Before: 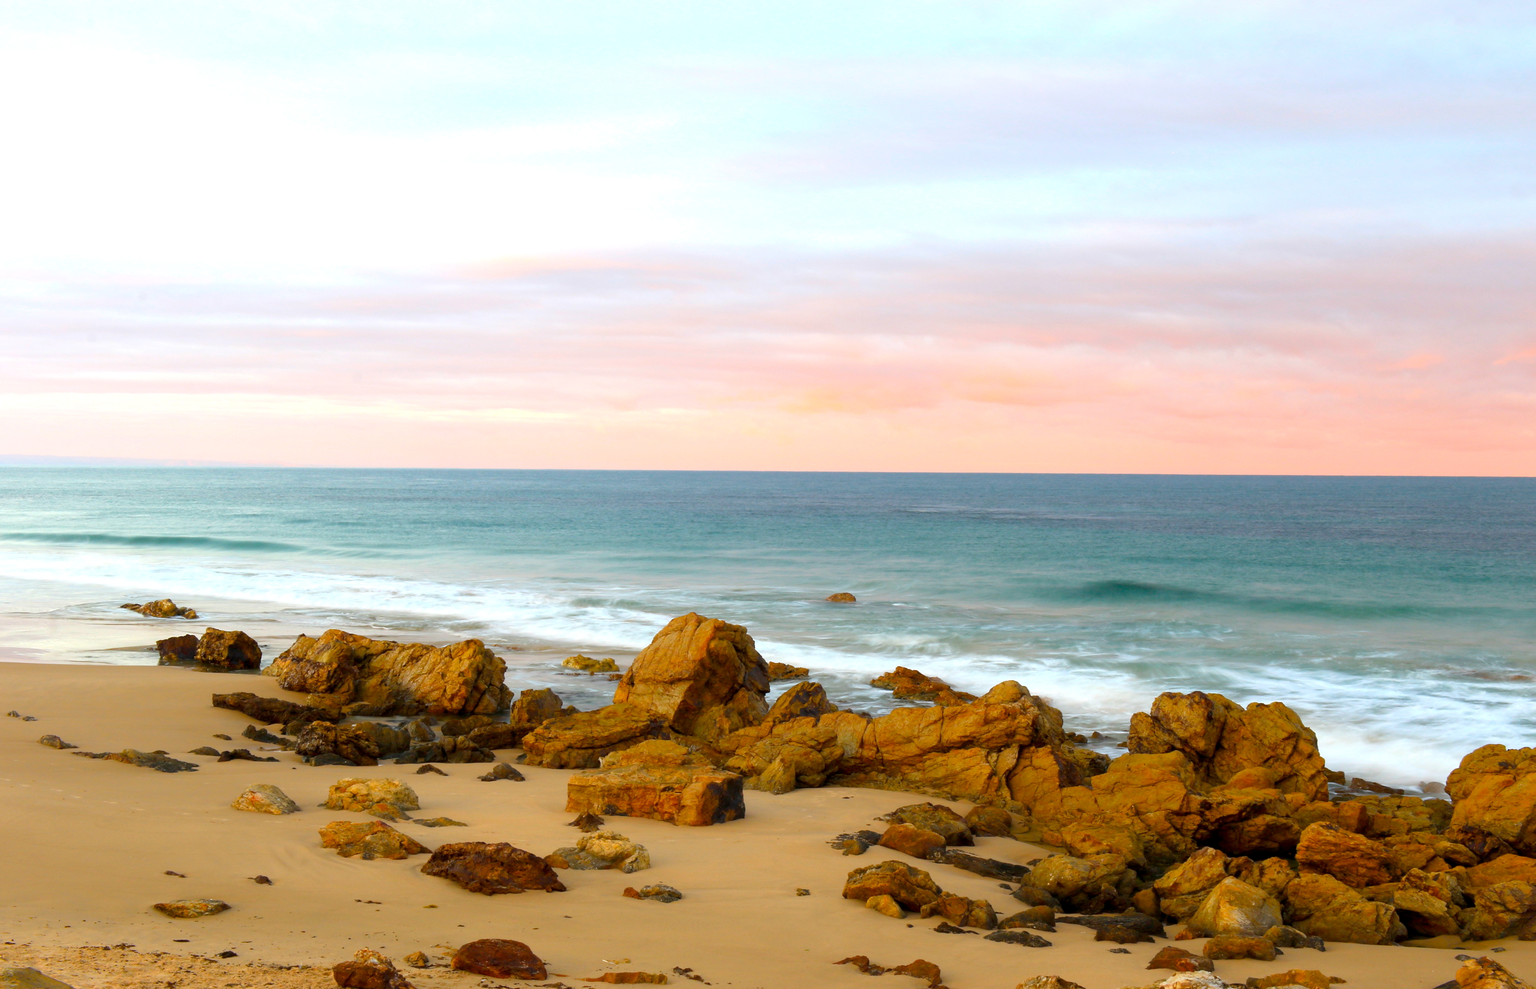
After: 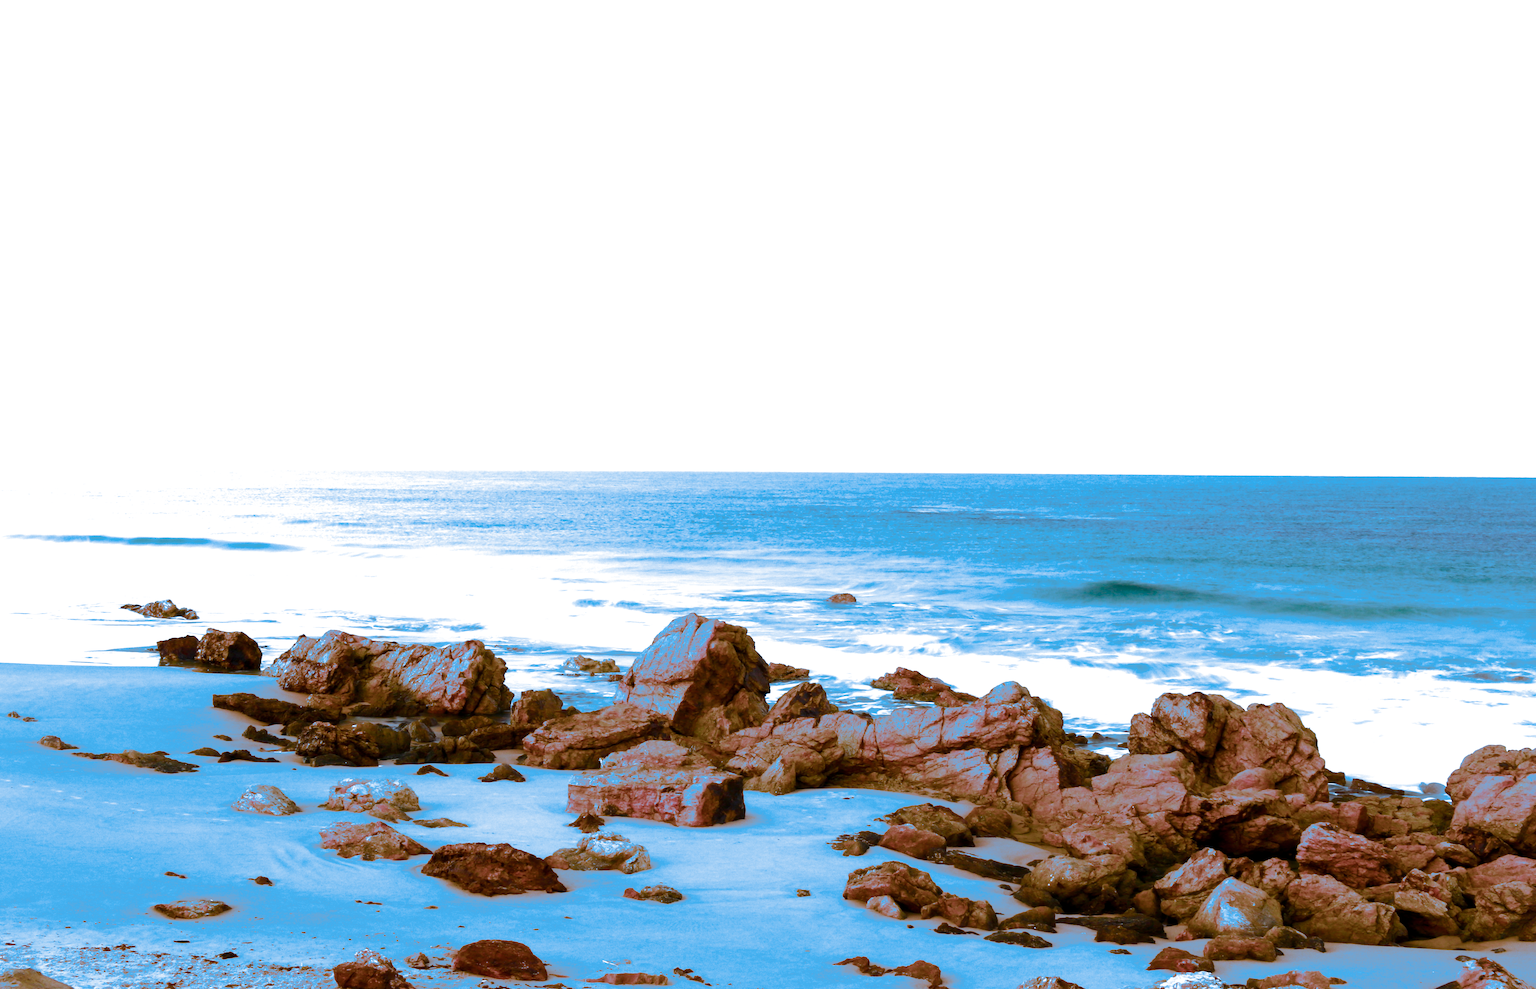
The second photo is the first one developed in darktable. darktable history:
split-toning: shadows › hue 220°, shadows › saturation 0.64, highlights › hue 220°, highlights › saturation 0.64, balance 0, compress 5.22%
tone equalizer: -8 EV -0.75 EV, -7 EV -0.7 EV, -6 EV -0.6 EV, -5 EV -0.4 EV, -3 EV 0.4 EV, -2 EV 0.6 EV, -1 EV 0.7 EV, +0 EV 0.75 EV, edges refinement/feathering 500, mask exposure compensation -1.57 EV, preserve details no
white balance: red 1.05, blue 1.072
contrast brightness saturation: saturation -0.05
color balance rgb: linear chroma grading › shadows 32%, linear chroma grading › global chroma -2%, linear chroma grading › mid-tones 4%, perceptual saturation grading › global saturation -2%, perceptual saturation grading › highlights -8%, perceptual saturation grading › mid-tones 8%, perceptual saturation grading › shadows 4%, perceptual brilliance grading › highlights 8%, perceptual brilliance grading › mid-tones 4%, perceptual brilliance grading › shadows 2%, global vibrance 16%, saturation formula JzAzBz (2021)
